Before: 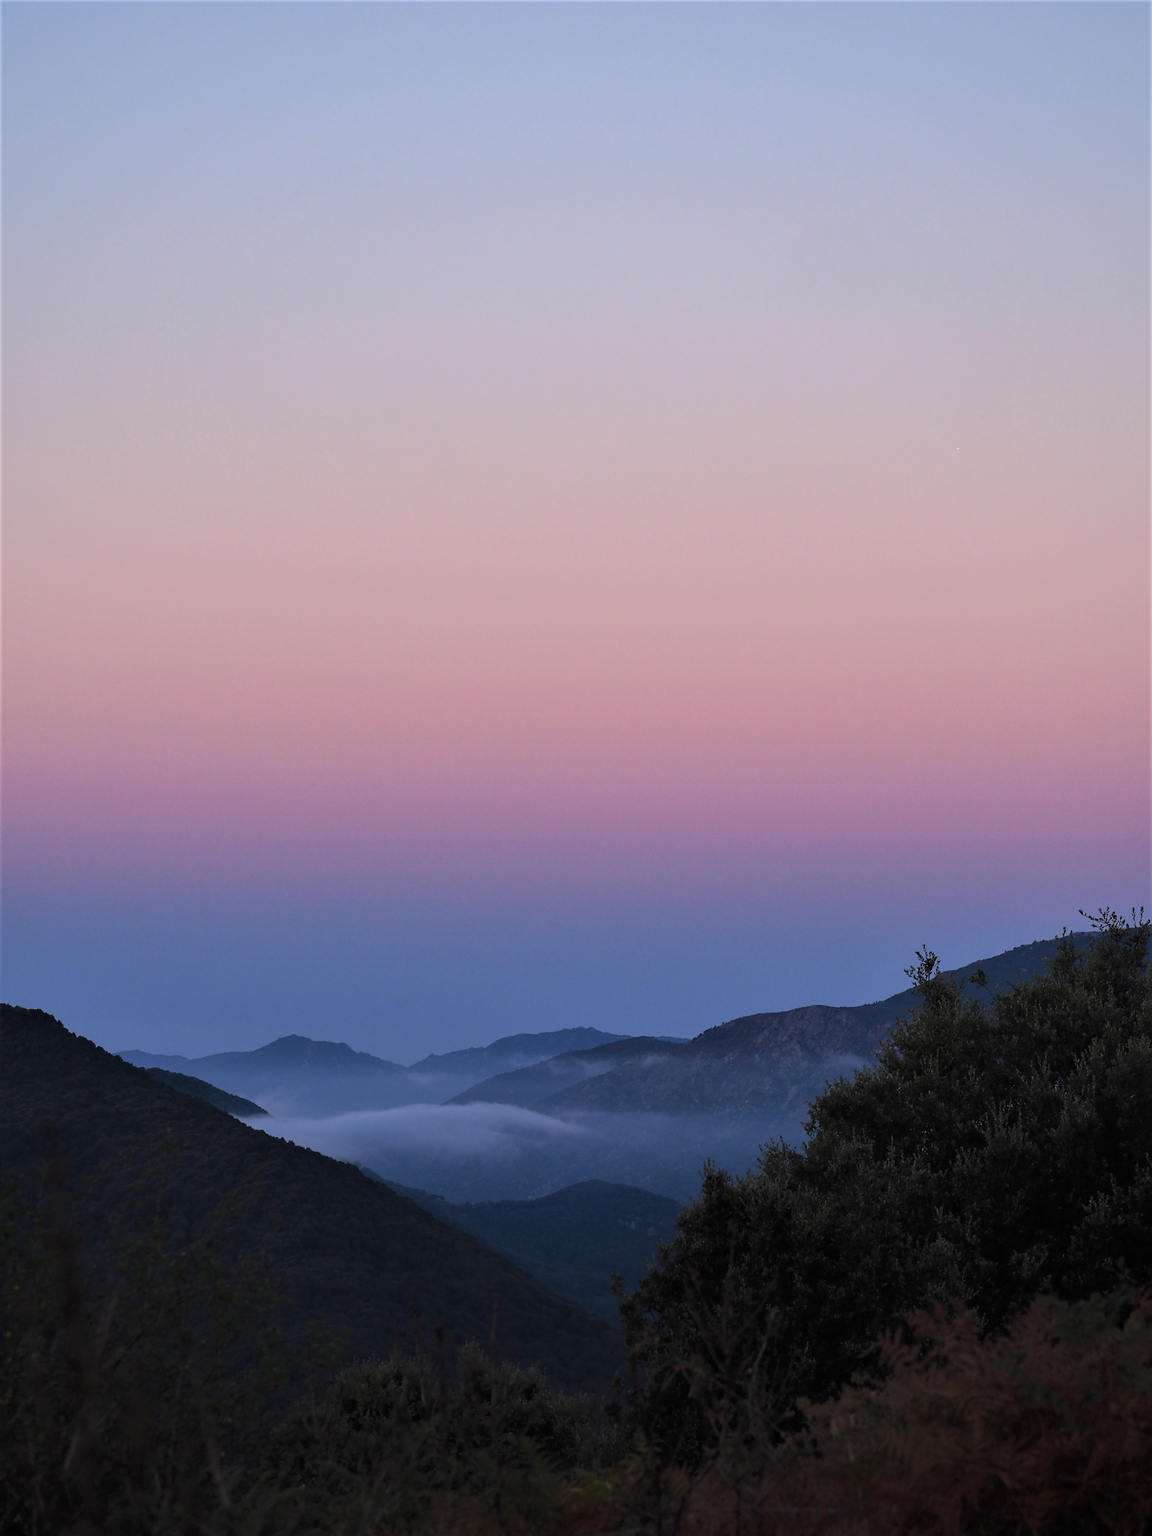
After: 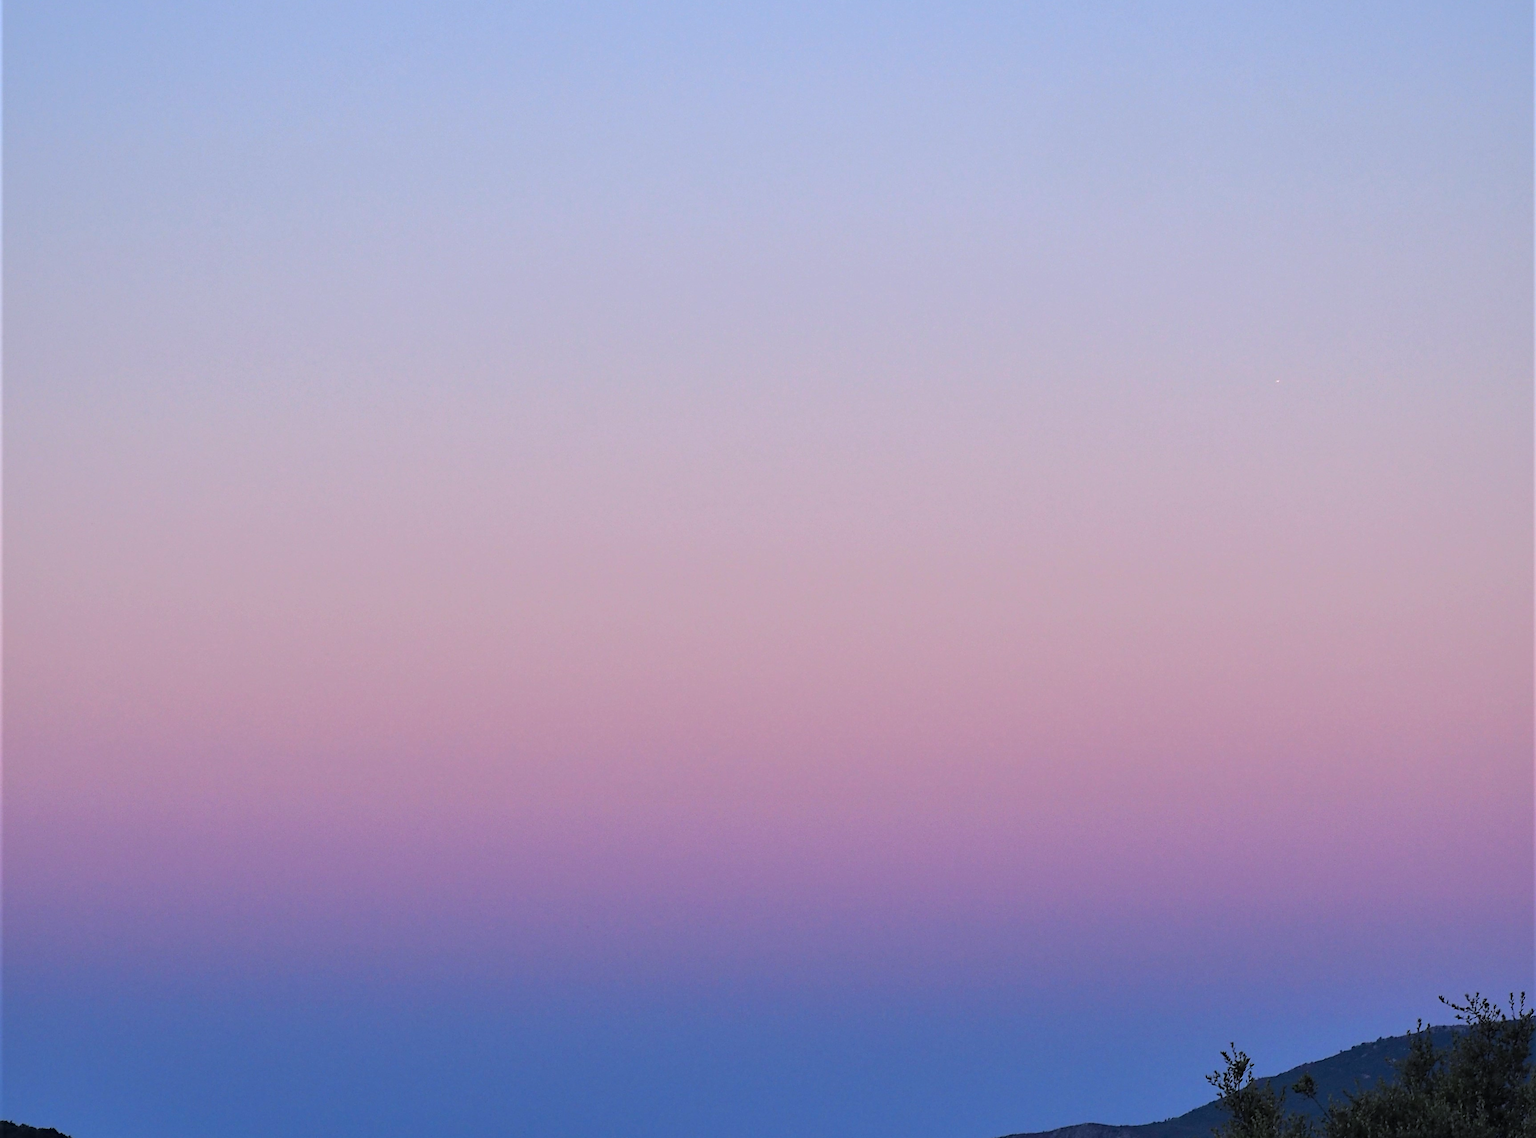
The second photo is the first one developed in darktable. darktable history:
crop and rotate: top 10.621%, bottom 33.762%
color calibration: x 0.37, y 0.382, temperature 4320.73 K
haze removal: strength 0.127, distance 0.253, compatibility mode true, adaptive false
